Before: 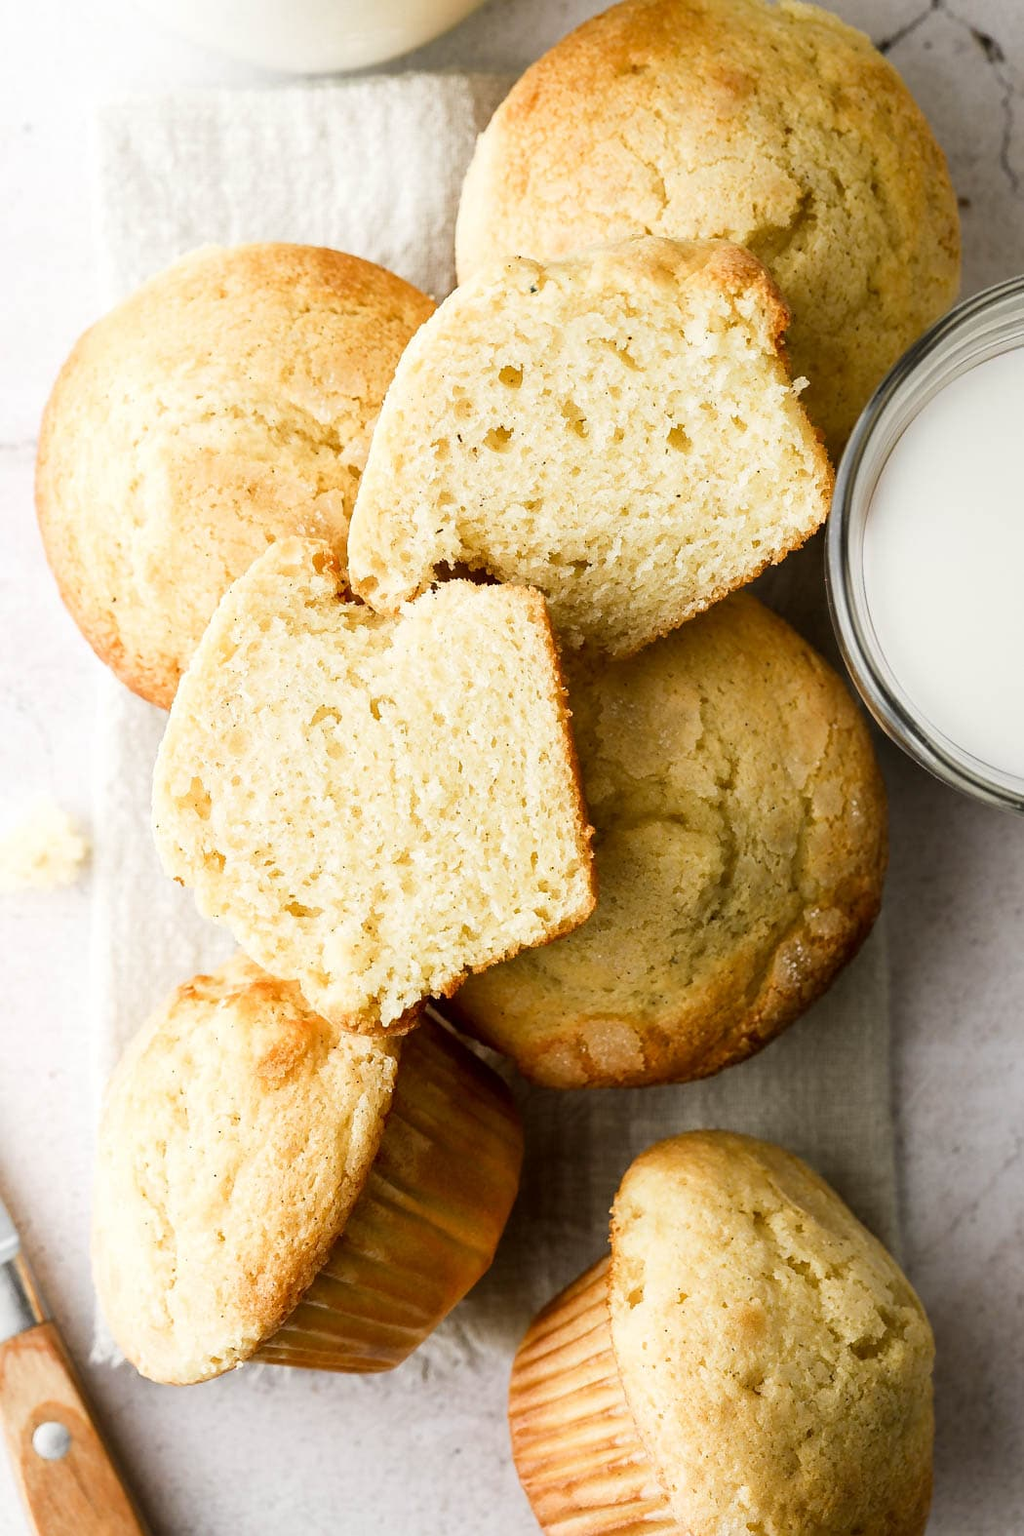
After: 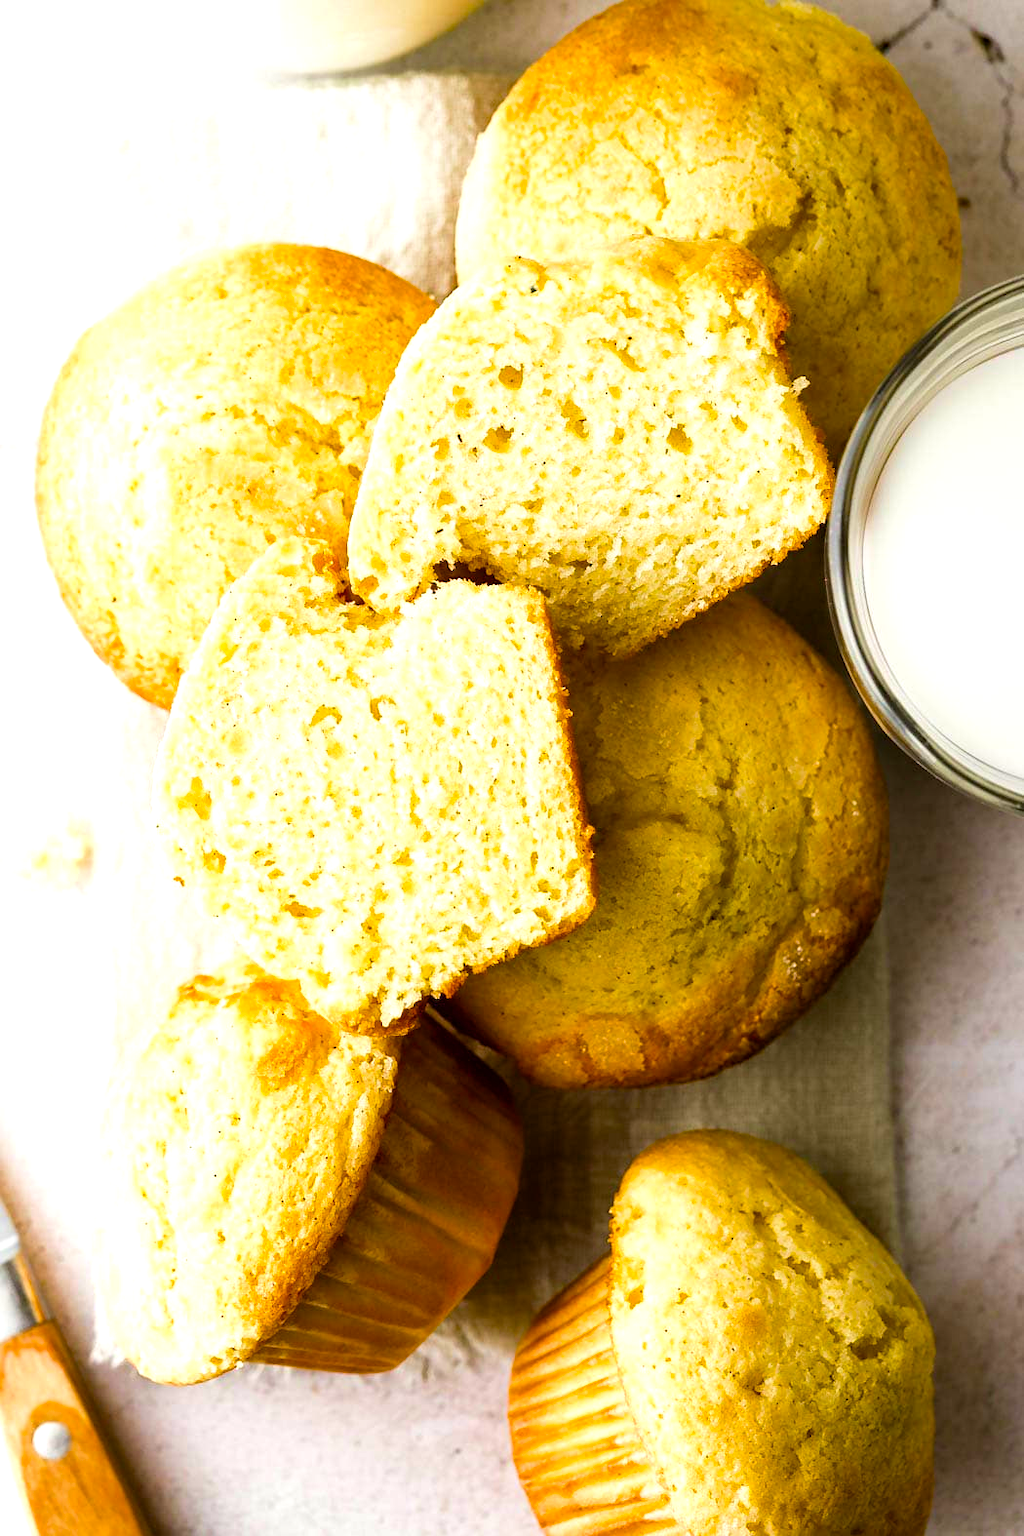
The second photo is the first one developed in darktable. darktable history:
haze removal: on, module defaults
color balance rgb: perceptual saturation grading › global saturation 36%, perceptual brilliance grading › global brilliance 10%, global vibrance 20%
velvia: on, module defaults
